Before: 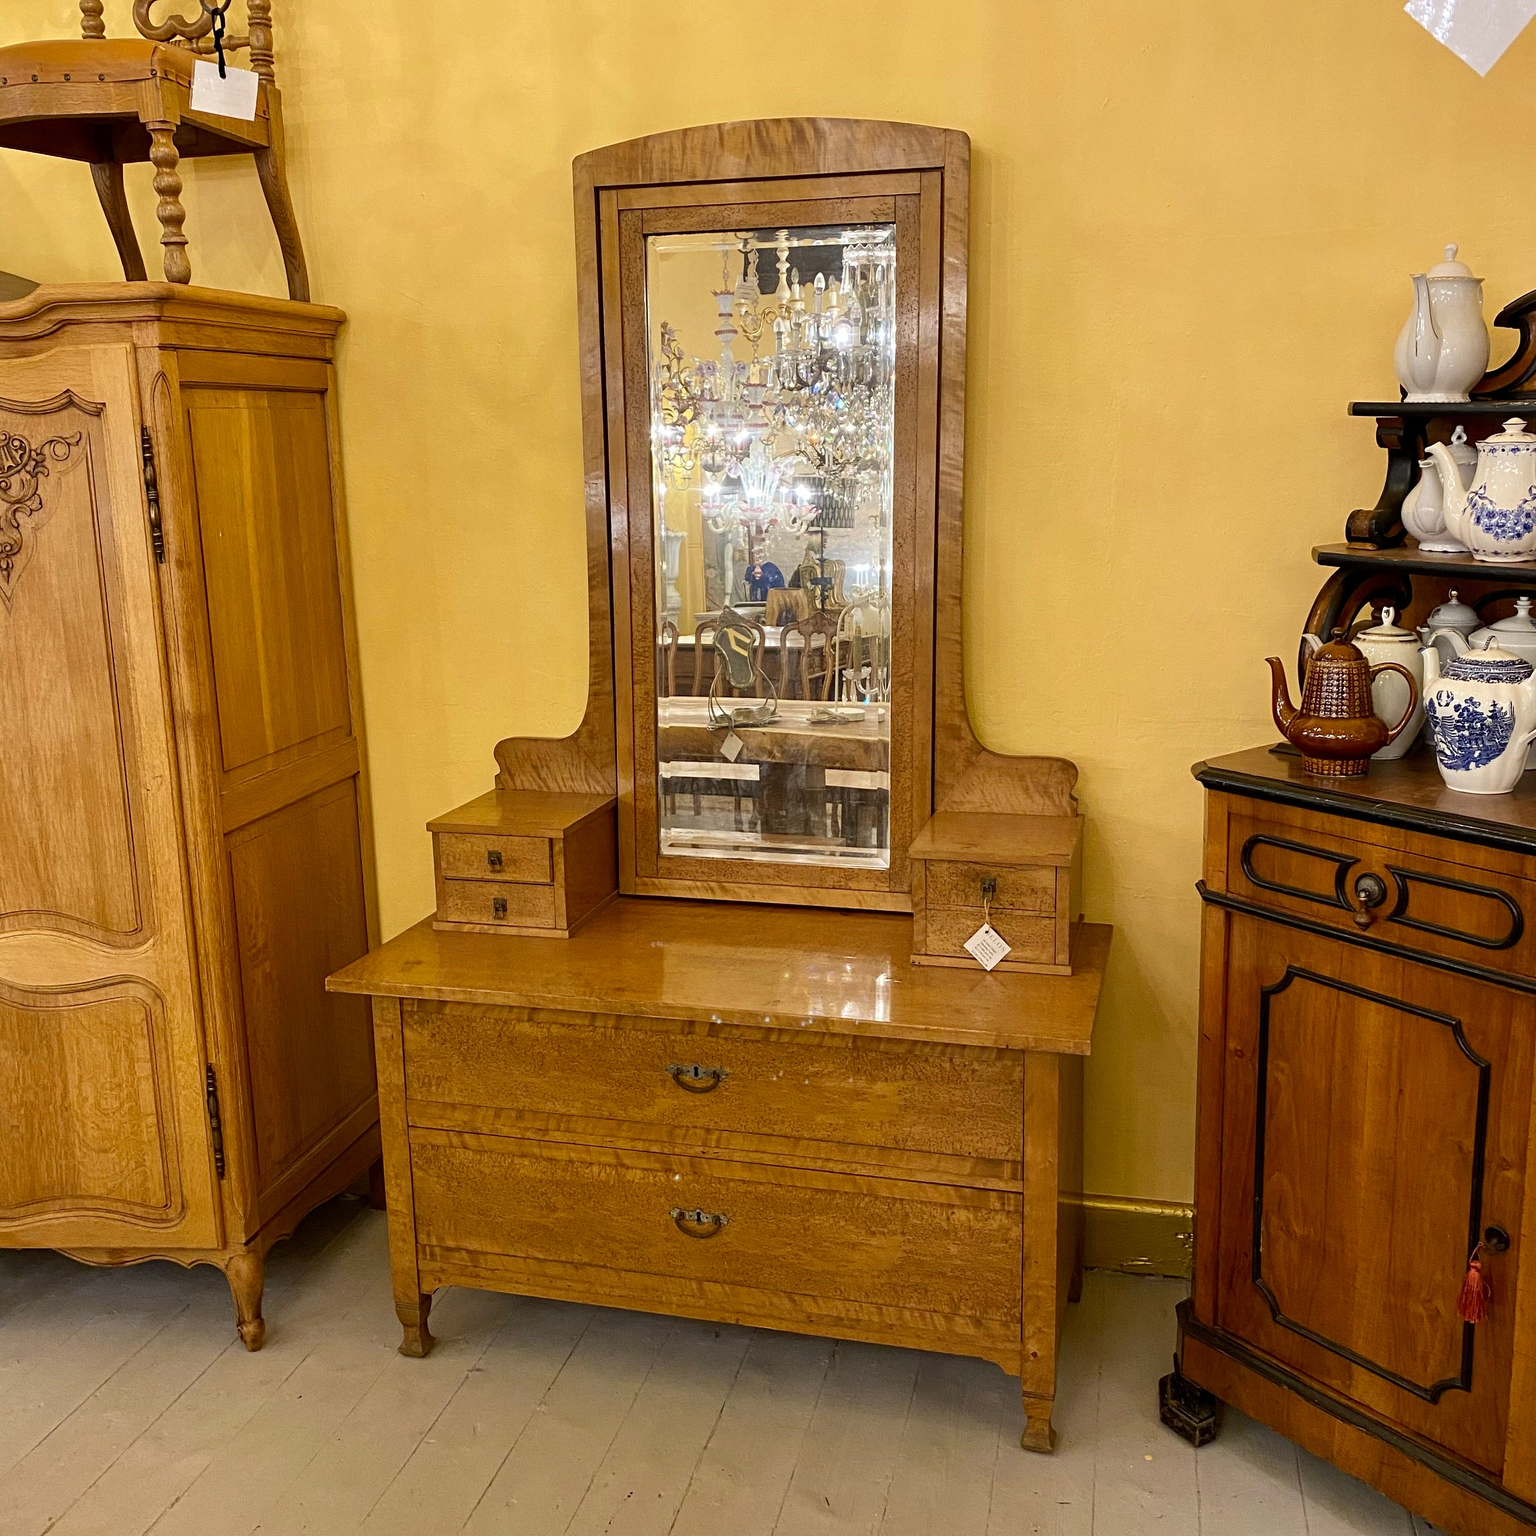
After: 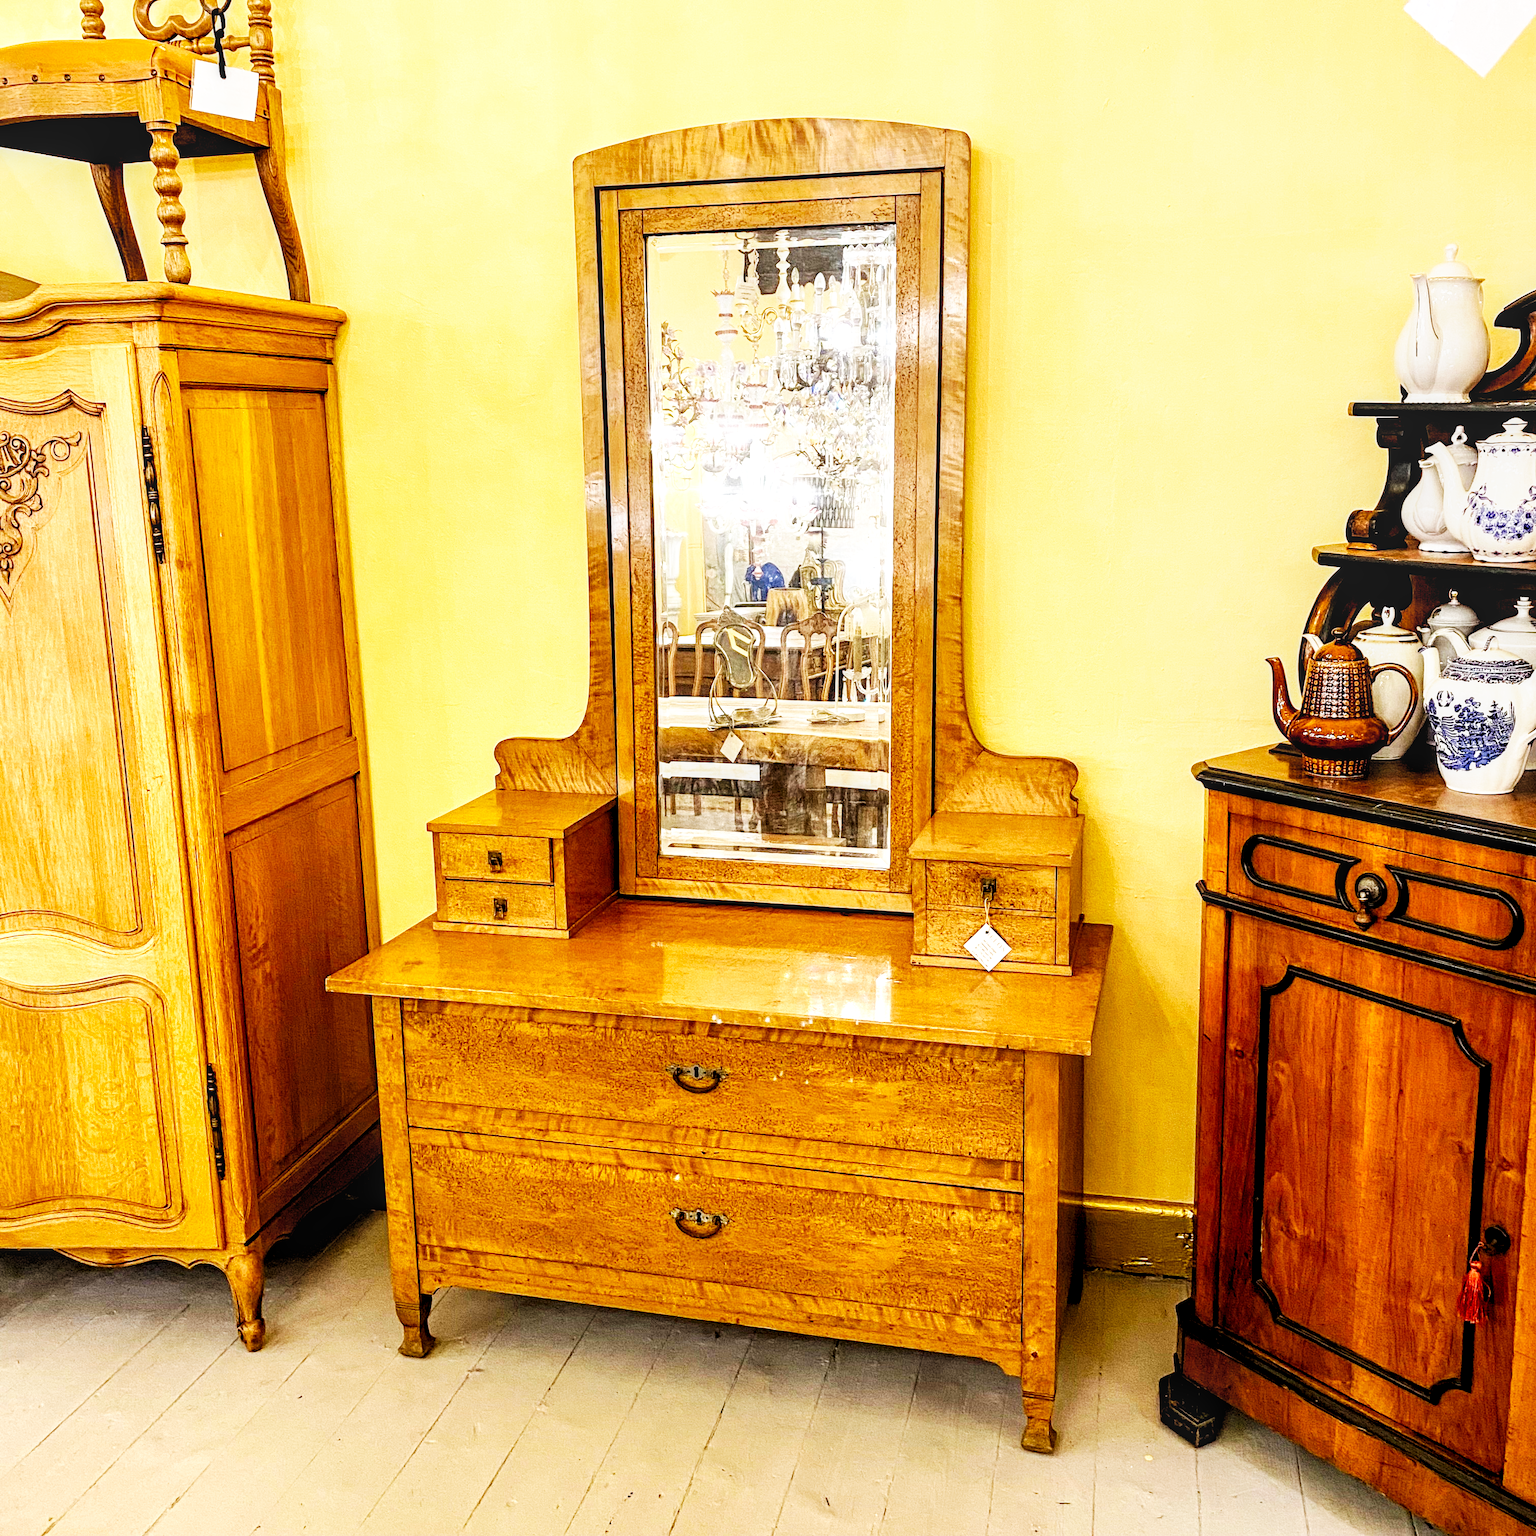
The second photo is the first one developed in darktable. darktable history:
local contrast: on, module defaults
rgb levels: levels [[0.01, 0.419, 0.839], [0, 0.5, 1], [0, 0.5, 1]]
base curve: curves: ch0 [(0, 0) (0.007, 0.004) (0.027, 0.03) (0.046, 0.07) (0.207, 0.54) (0.442, 0.872) (0.673, 0.972) (1, 1)], preserve colors none
